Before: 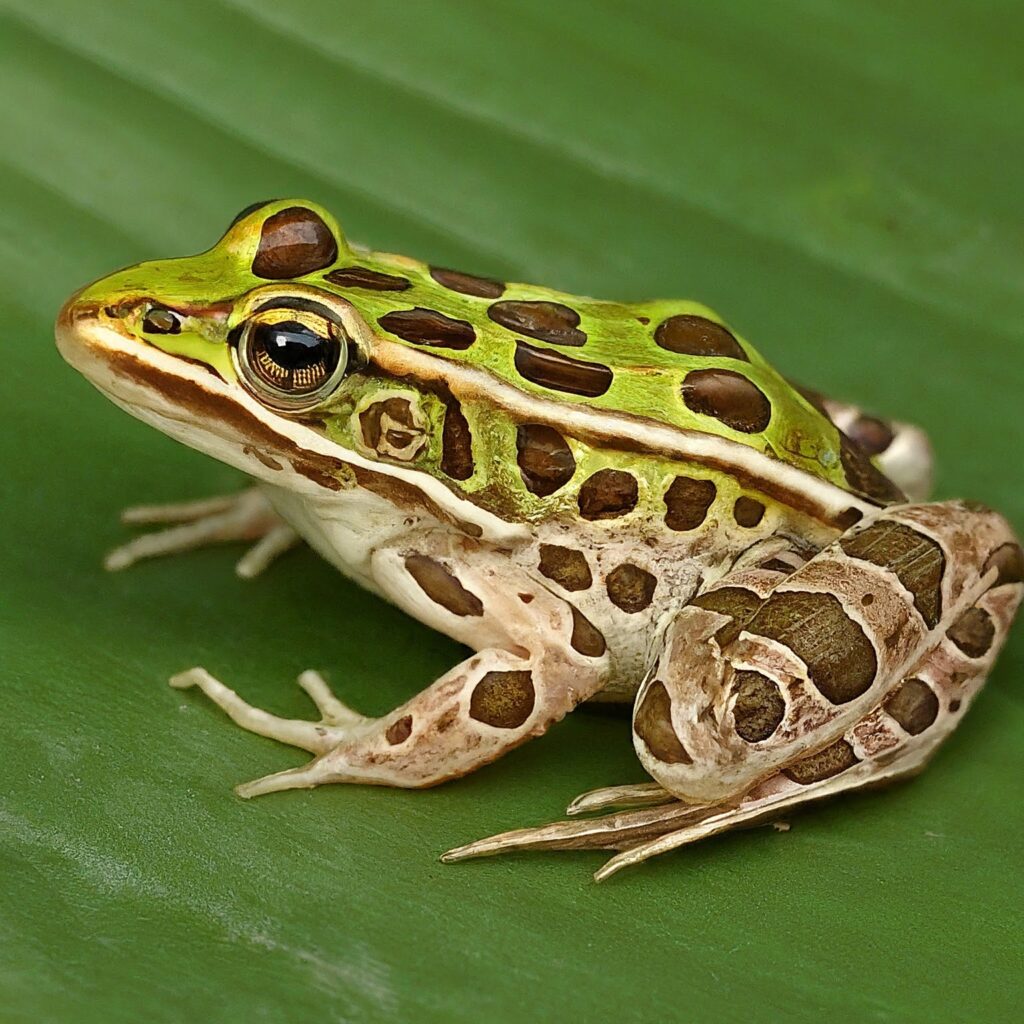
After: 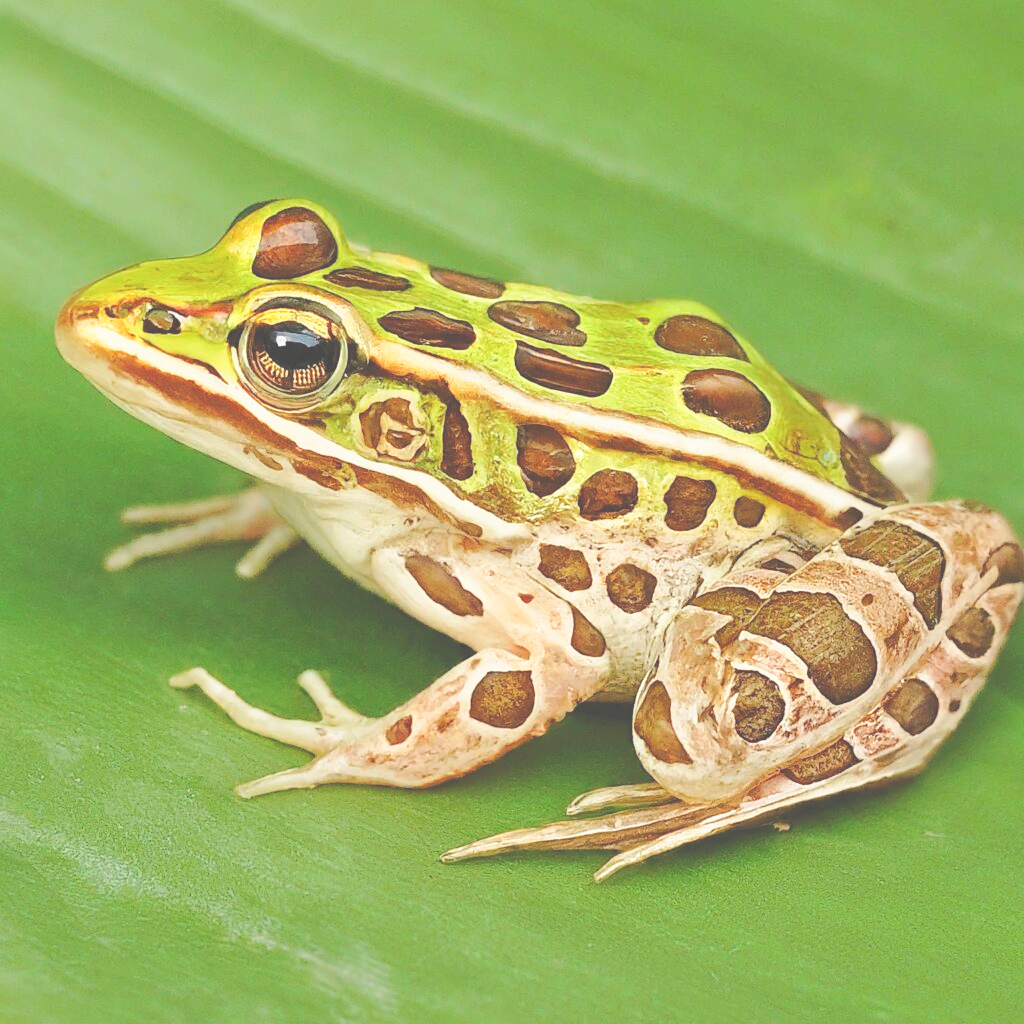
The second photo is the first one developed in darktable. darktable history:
base curve: curves: ch0 [(0, 0) (0.028, 0.03) (0.121, 0.232) (0.46, 0.748) (0.859, 0.968) (1, 1)], preserve colors none
exposure: black level correction -0.038, exposure -0.497 EV, compensate exposure bias true, compensate highlight preservation false
levels: levels [0.072, 0.414, 0.976]
